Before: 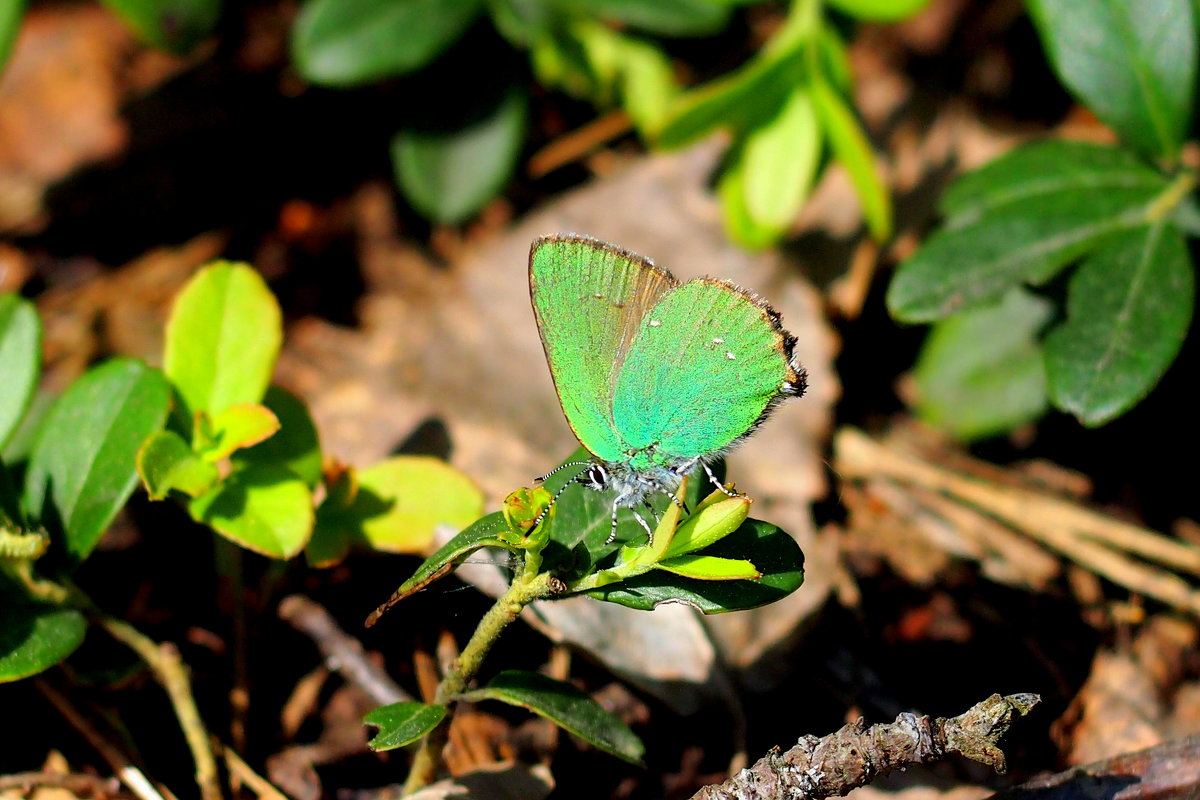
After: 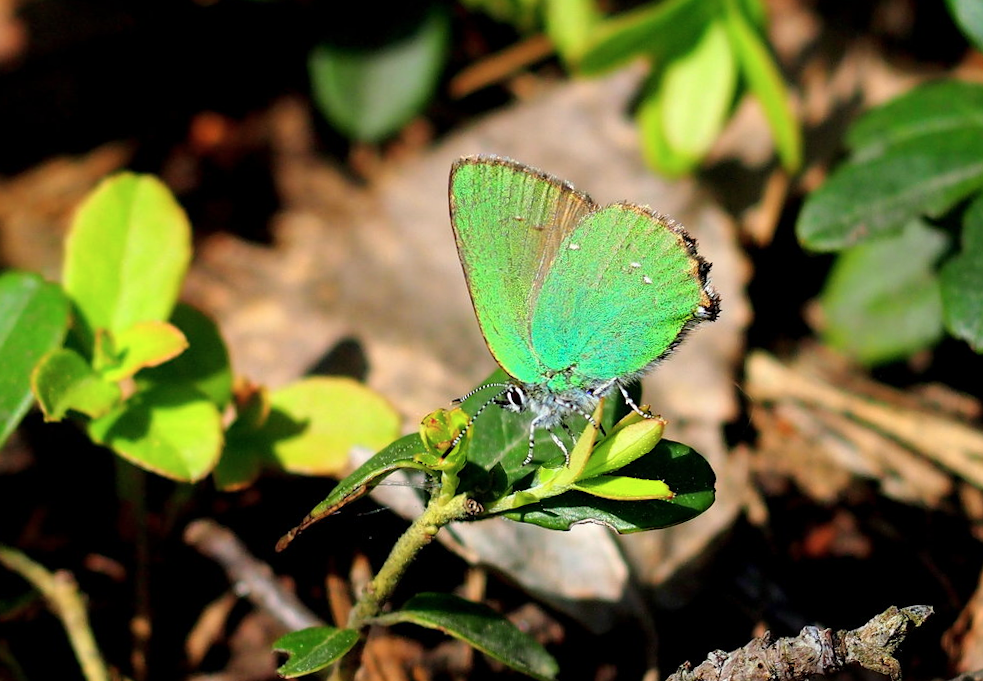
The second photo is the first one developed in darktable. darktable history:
color zones: curves: ch0 [(0, 0.5) (0.143, 0.52) (0.286, 0.5) (0.429, 0.5) (0.571, 0.5) (0.714, 0.5) (0.857, 0.5) (1, 0.5)]; ch1 [(0, 0.489) (0.155, 0.45) (0.286, 0.466) (0.429, 0.5) (0.571, 0.5) (0.714, 0.5) (0.857, 0.5) (1, 0.489)]
crop: left 9.807%, top 6.259%, right 7.334%, bottom 2.177%
rotate and perspective: rotation 0.679°, lens shift (horizontal) 0.136, crop left 0.009, crop right 0.991, crop top 0.078, crop bottom 0.95
